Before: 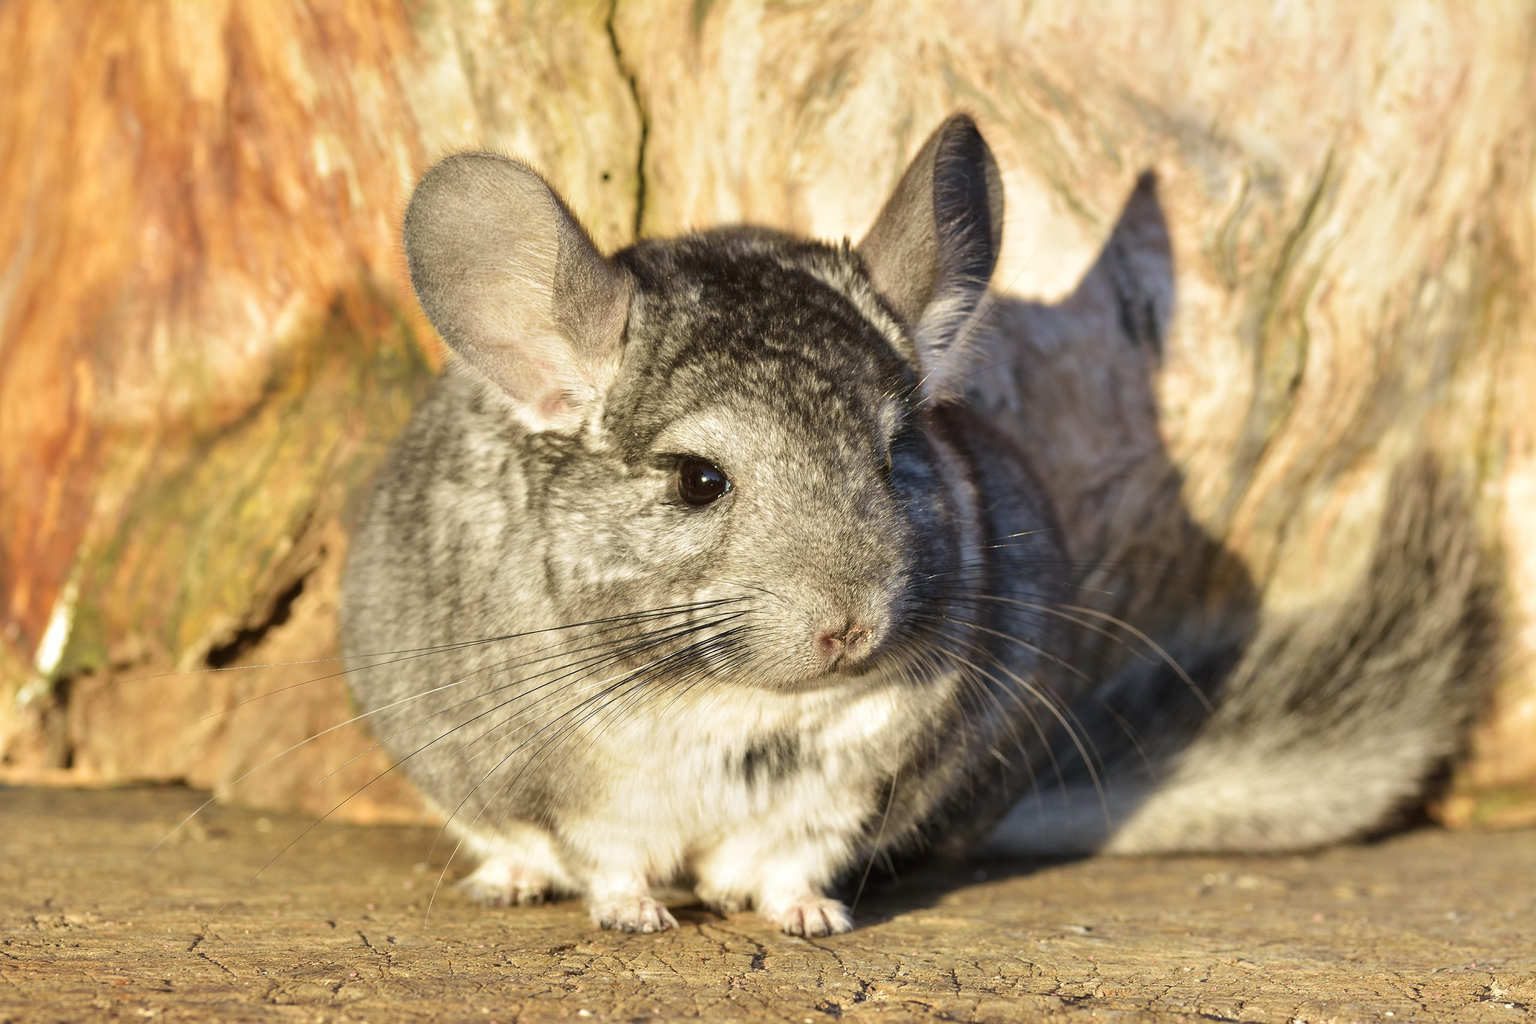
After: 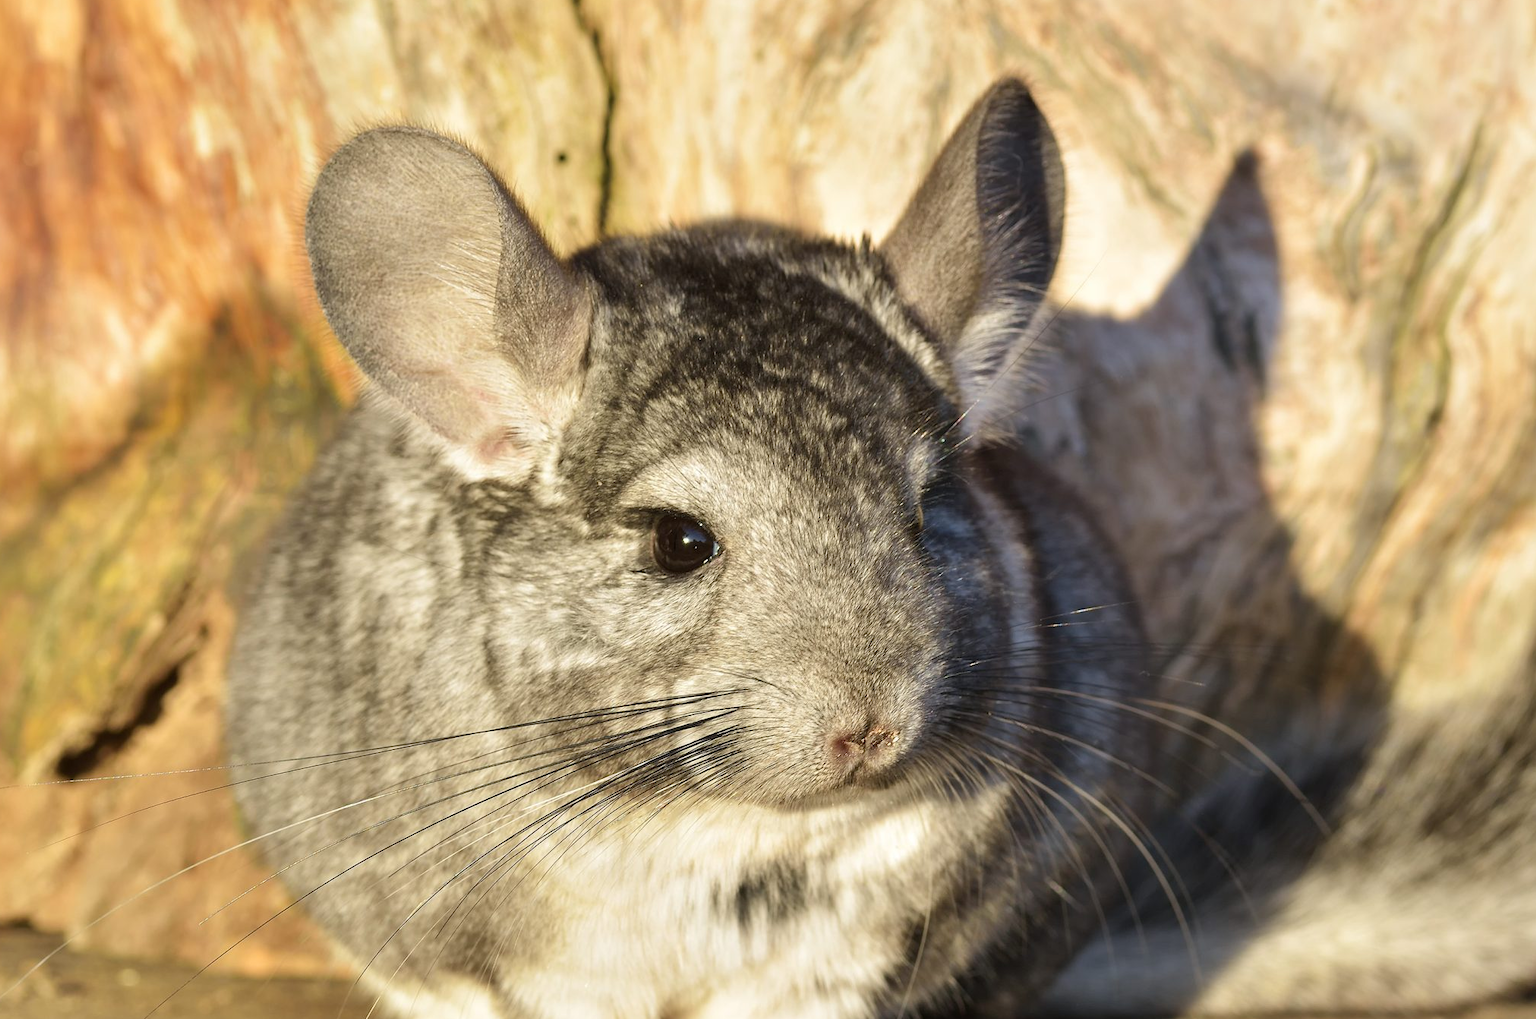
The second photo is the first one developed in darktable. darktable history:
crop and rotate: left 10.568%, top 5.117%, right 10.383%, bottom 16.146%
